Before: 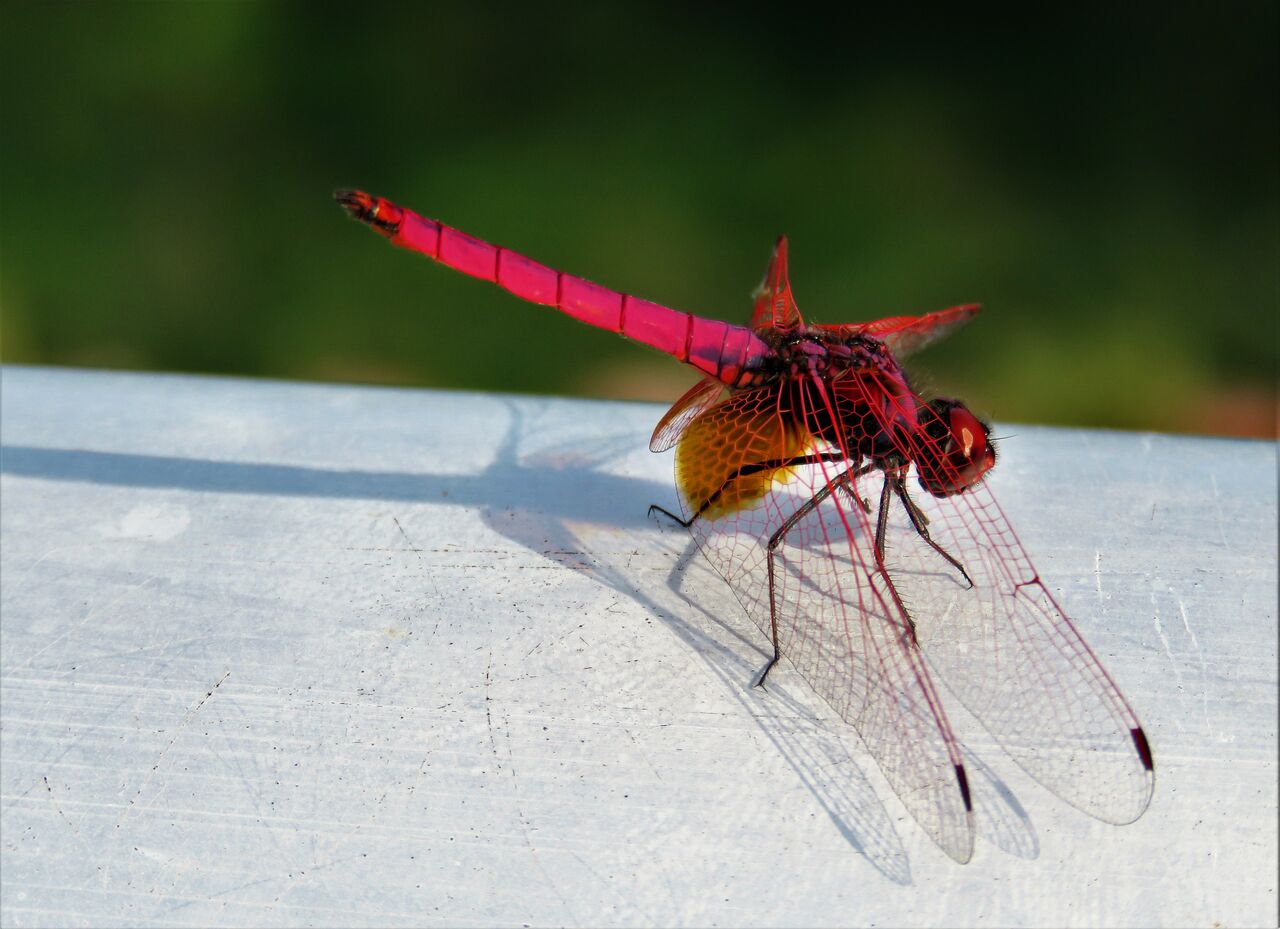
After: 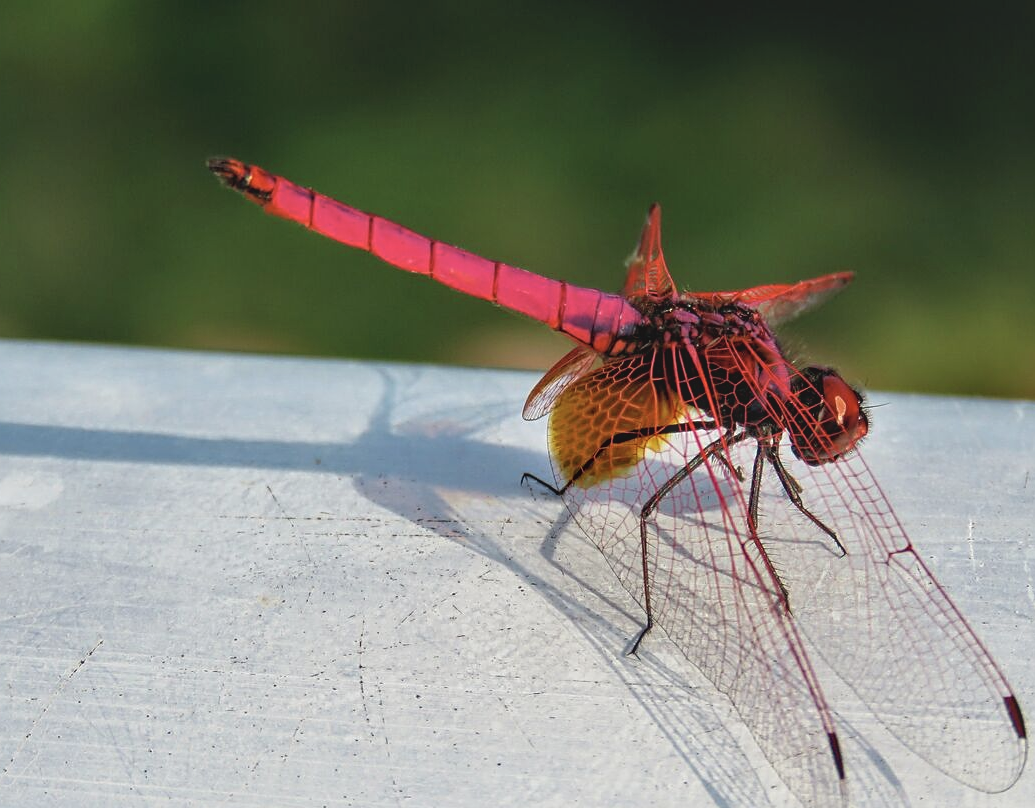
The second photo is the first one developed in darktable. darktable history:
contrast brightness saturation: contrast -0.15, brightness 0.05, saturation -0.12
local contrast: on, module defaults
crop: left 9.929%, top 3.475%, right 9.188%, bottom 9.529%
sharpen: on, module defaults
